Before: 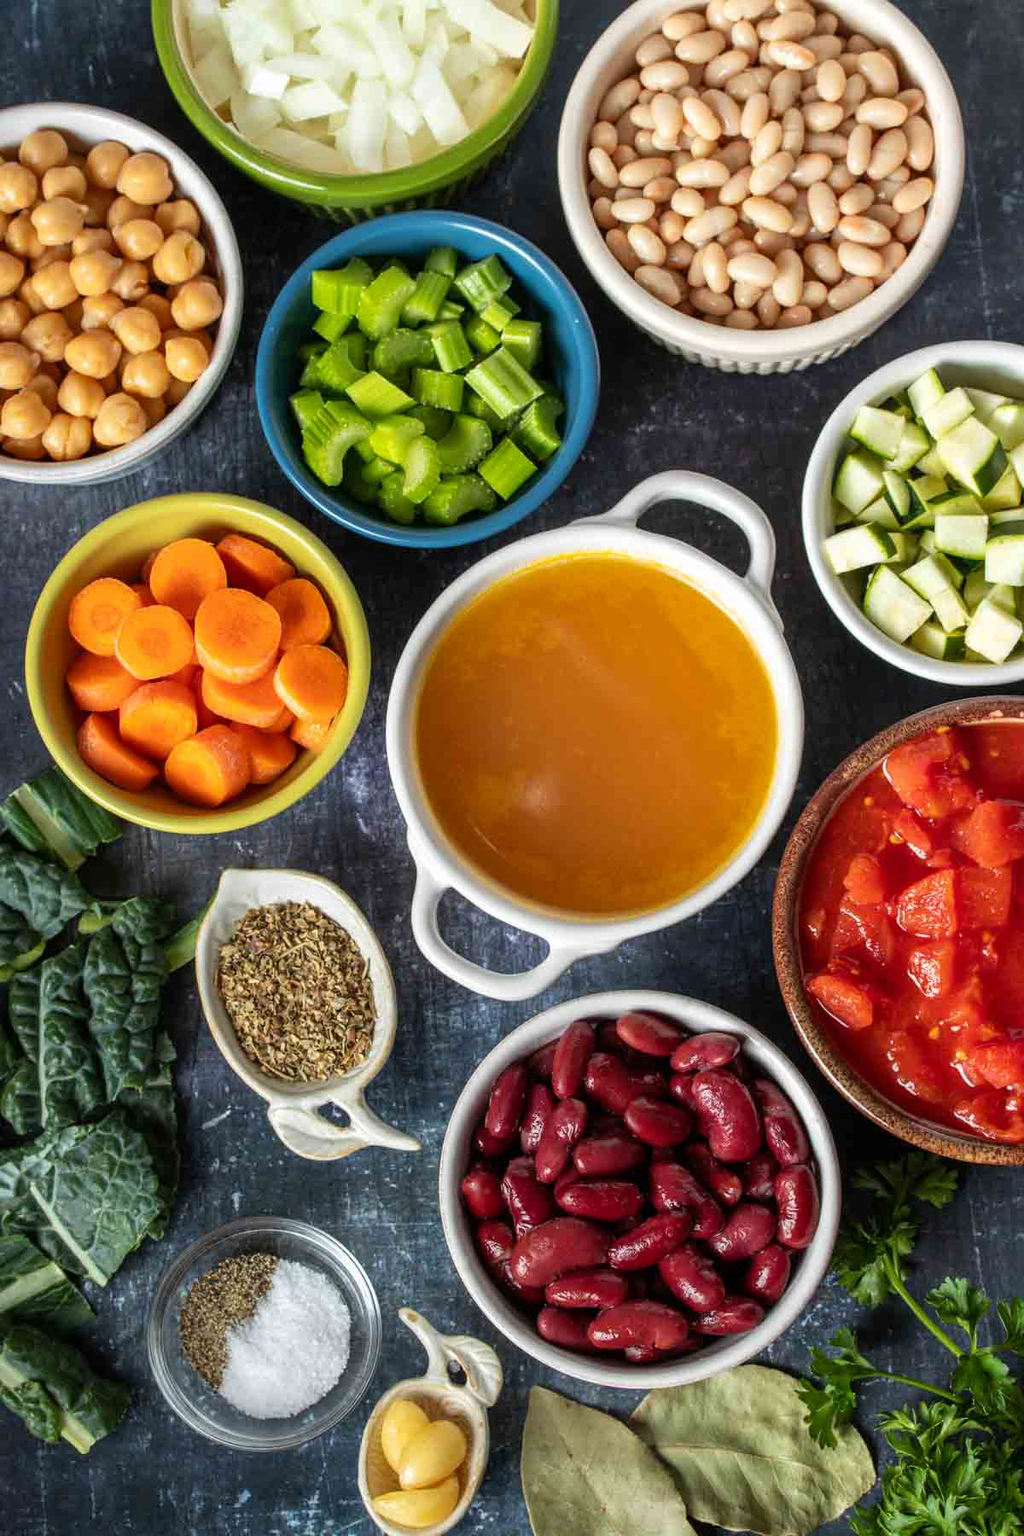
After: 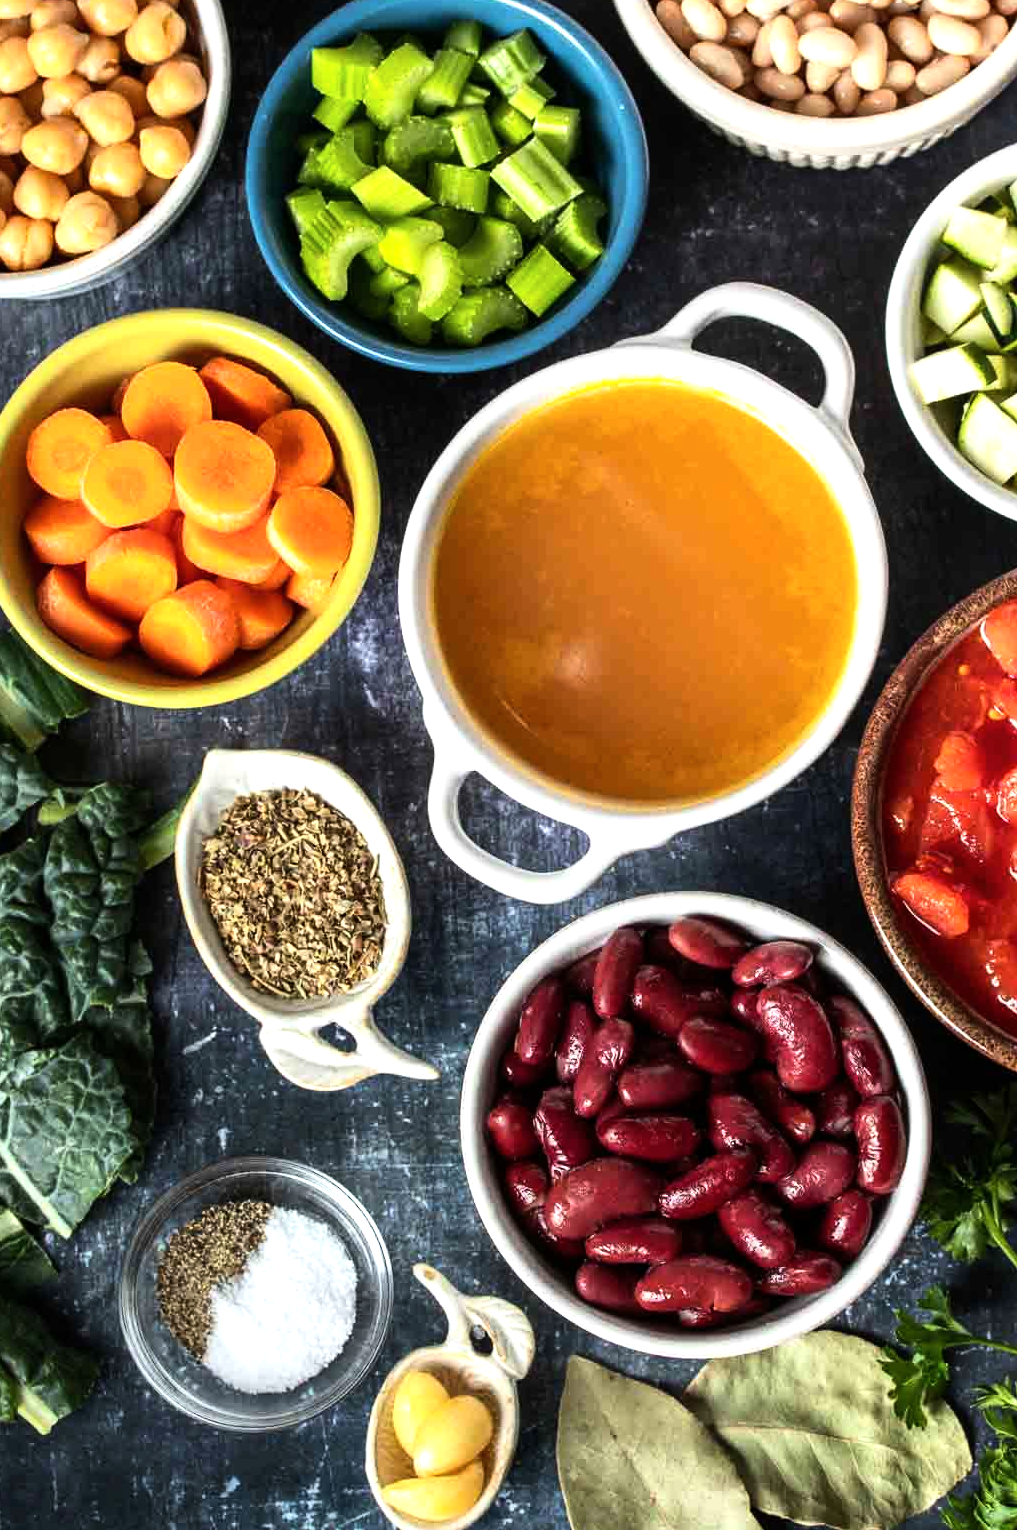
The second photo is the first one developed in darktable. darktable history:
crop and rotate: left 4.583%, top 14.978%, right 10.663%
tone curve: curves: ch0 [(0, 0) (0.003, 0.003) (0.011, 0.012) (0.025, 0.026) (0.044, 0.046) (0.069, 0.072) (0.1, 0.104) (0.136, 0.141) (0.177, 0.184) (0.224, 0.233) (0.277, 0.288) (0.335, 0.348) (0.399, 0.414) (0.468, 0.486) (0.543, 0.564) (0.623, 0.647) (0.709, 0.736) (0.801, 0.831) (0.898, 0.921) (1, 1)], color space Lab, independent channels, preserve colors none
tone equalizer: -8 EV -0.775 EV, -7 EV -0.68 EV, -6 EV -0.616 EV, -5 EV -0.374 EV, -3 EV 0.4 EV, -2 EV 0.6 EV, -1 EV 0.695 EV, +0 EV 0.742 EV, edges refinement/feathering 500, mask exposure compensation -1.57 EV, preserve details no
